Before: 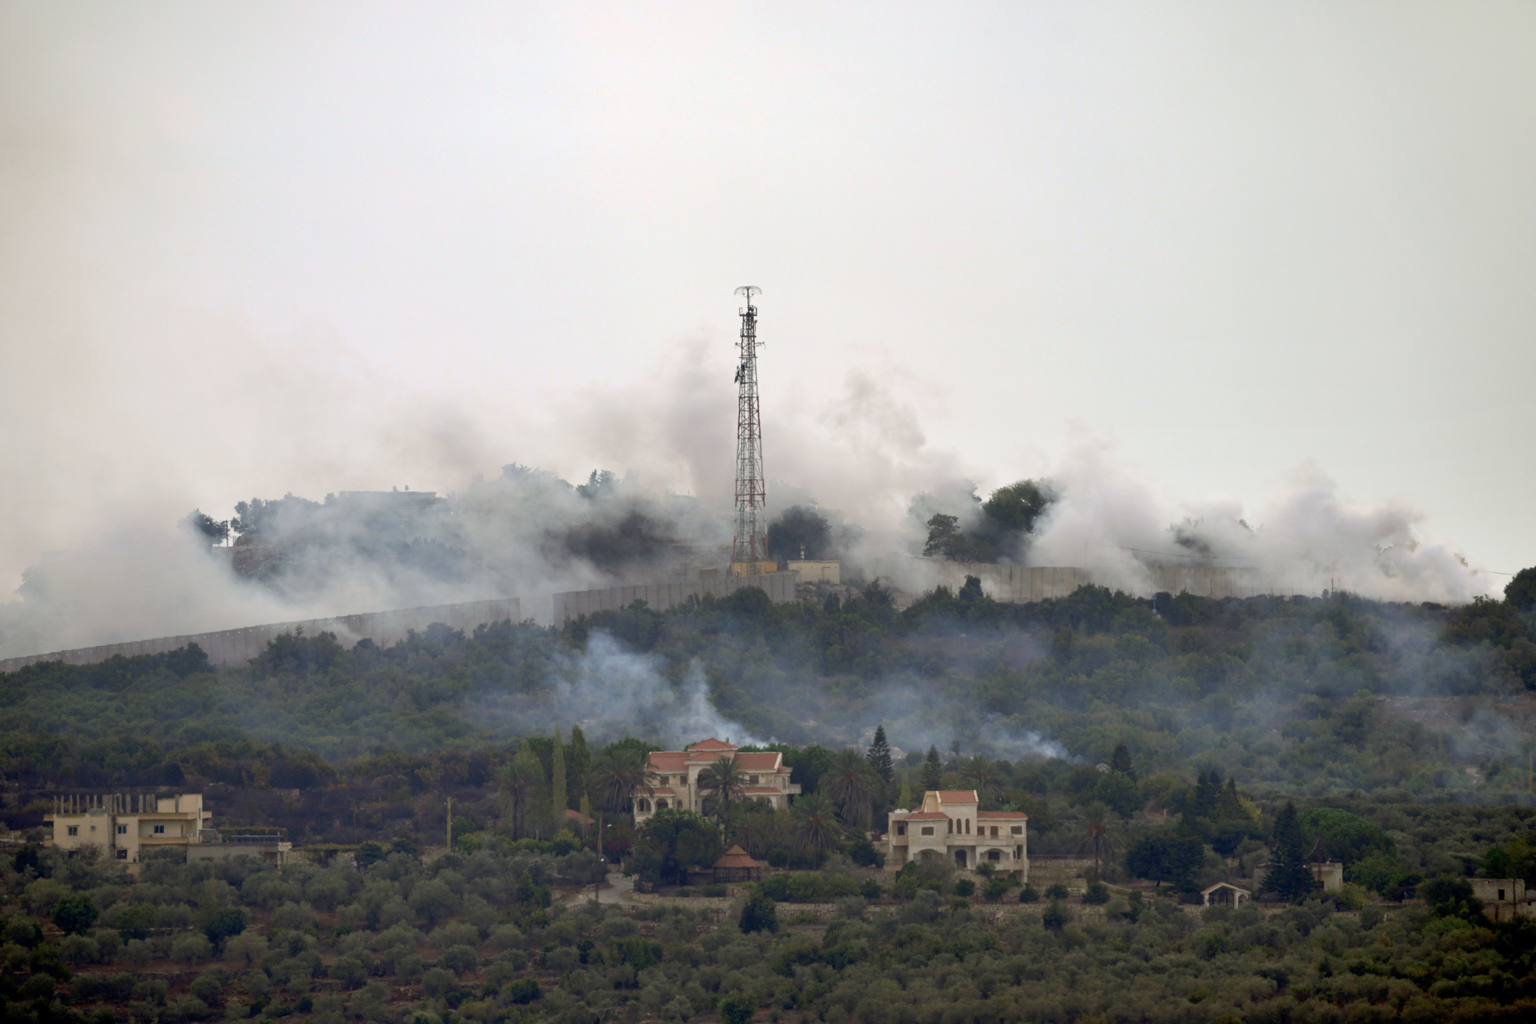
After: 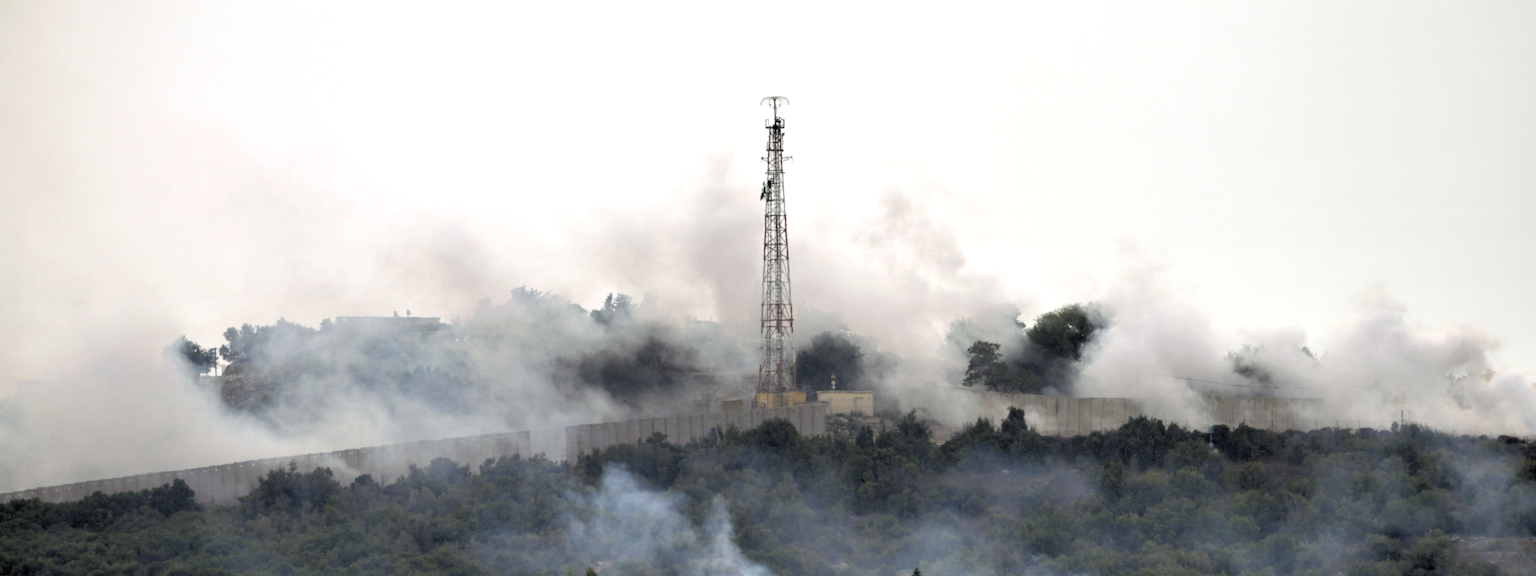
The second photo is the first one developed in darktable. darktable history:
exposure: exposure 0.2 EV, compensate highlight preservation false
crop: left 1.744%, top 19.225%, right 5.069%, bottom 28.357%
rgb levels: levels [[0.034, 0.472, 0.904], [0, 0.5, 1], [0, 0.5, 1]]
